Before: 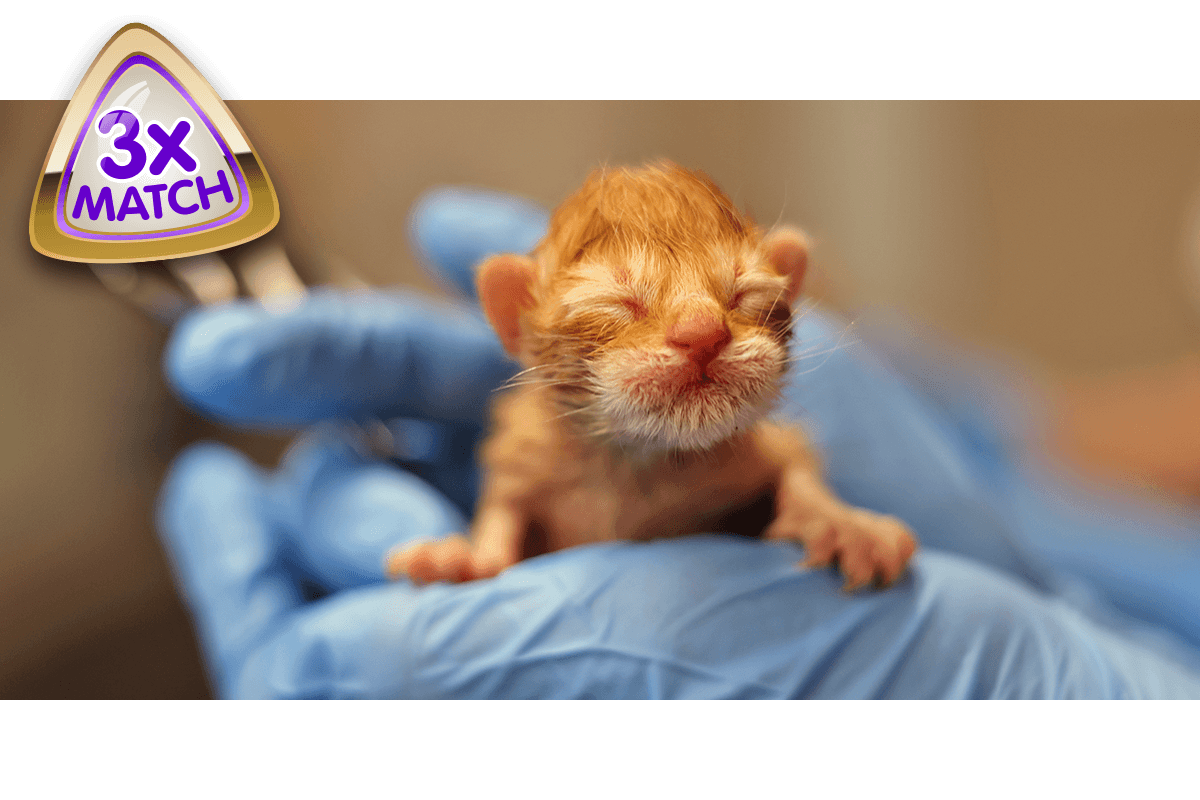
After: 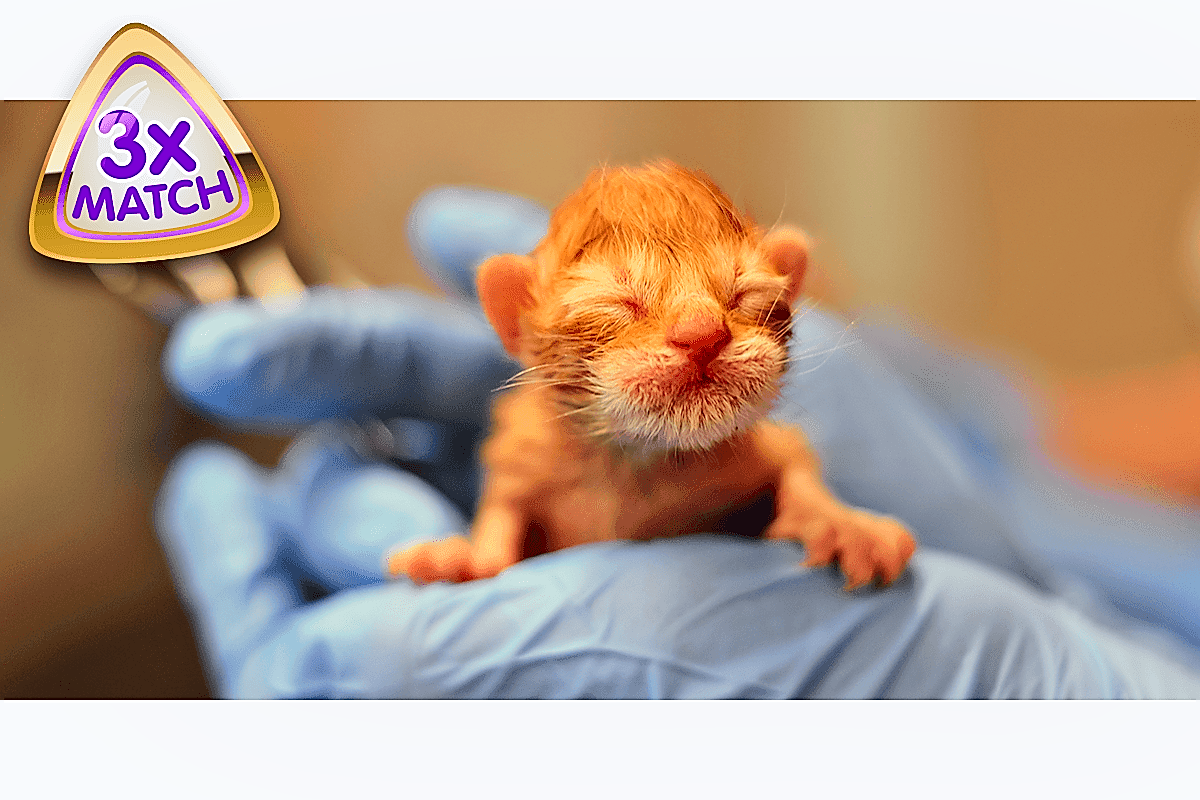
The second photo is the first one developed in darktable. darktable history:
sharpen: radius 1.4, amount 1.25, threshold 0.7
tone curve: curves: ch0 [(0, 0) (0.071, 0.047) (0.266, 0.26) (0.491, 0.552) (0.753, 0.818) (1, 0.983)]; ch1 [(0, 0) (0.346, 0.307) (0.408, 0.369) (0.463, 0.443) (0.482, 0.493) (0.502, 0.5) (0.517, 0.518) (0.546, 0.576) (0.588, 0.643) (0.651, 0.709) (1, 1)]; ch2 [(0, 0) (0.346, 0.34) (0.434, 0.46) (0.485, 0.494) (0.5, 0.494) (0.517, 0.503) (0.535, 0.545) (0.583, 0.624) (0.625, 0.678) (1, 1)], color space Lab, independent channels, preserve colors none
local contrast: mode bilateral grid, contrast 100, coarseness 100, detail 91%, midtone range 0.2
